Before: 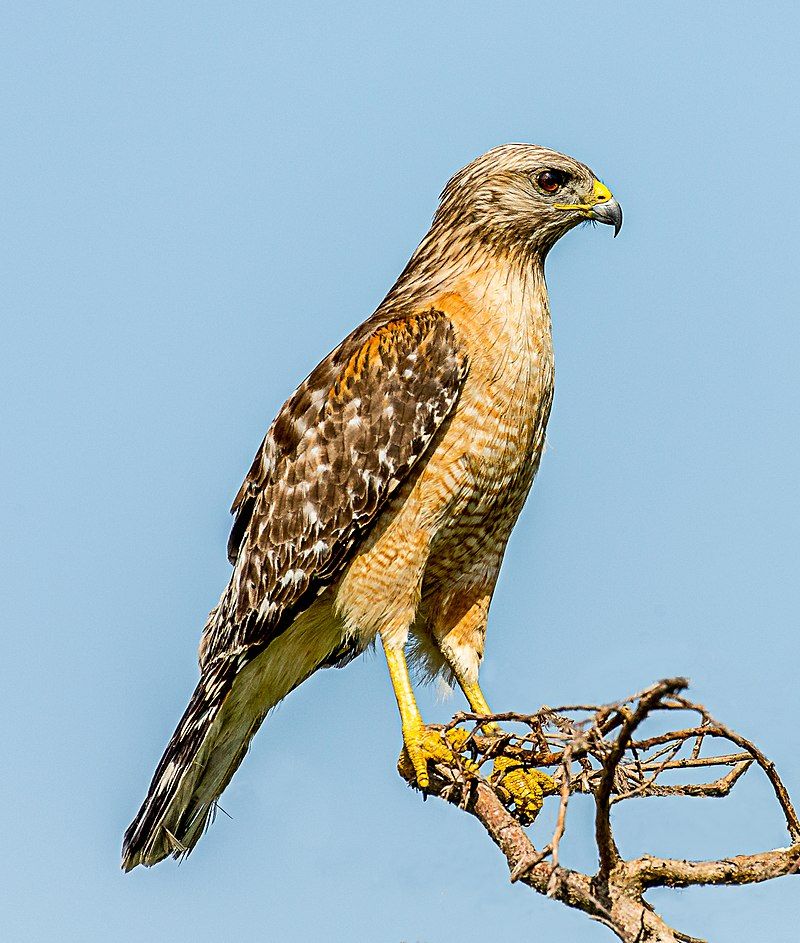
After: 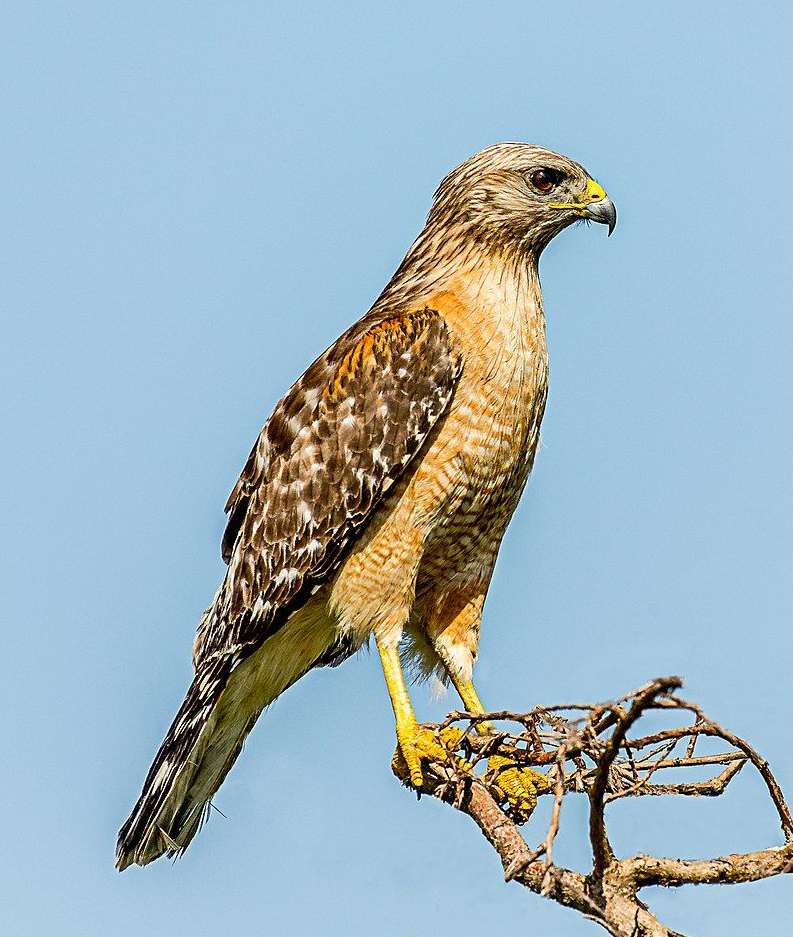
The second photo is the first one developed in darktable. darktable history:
crop and rotate: left 0.802%, top 0.137%, bottom 0.408%
